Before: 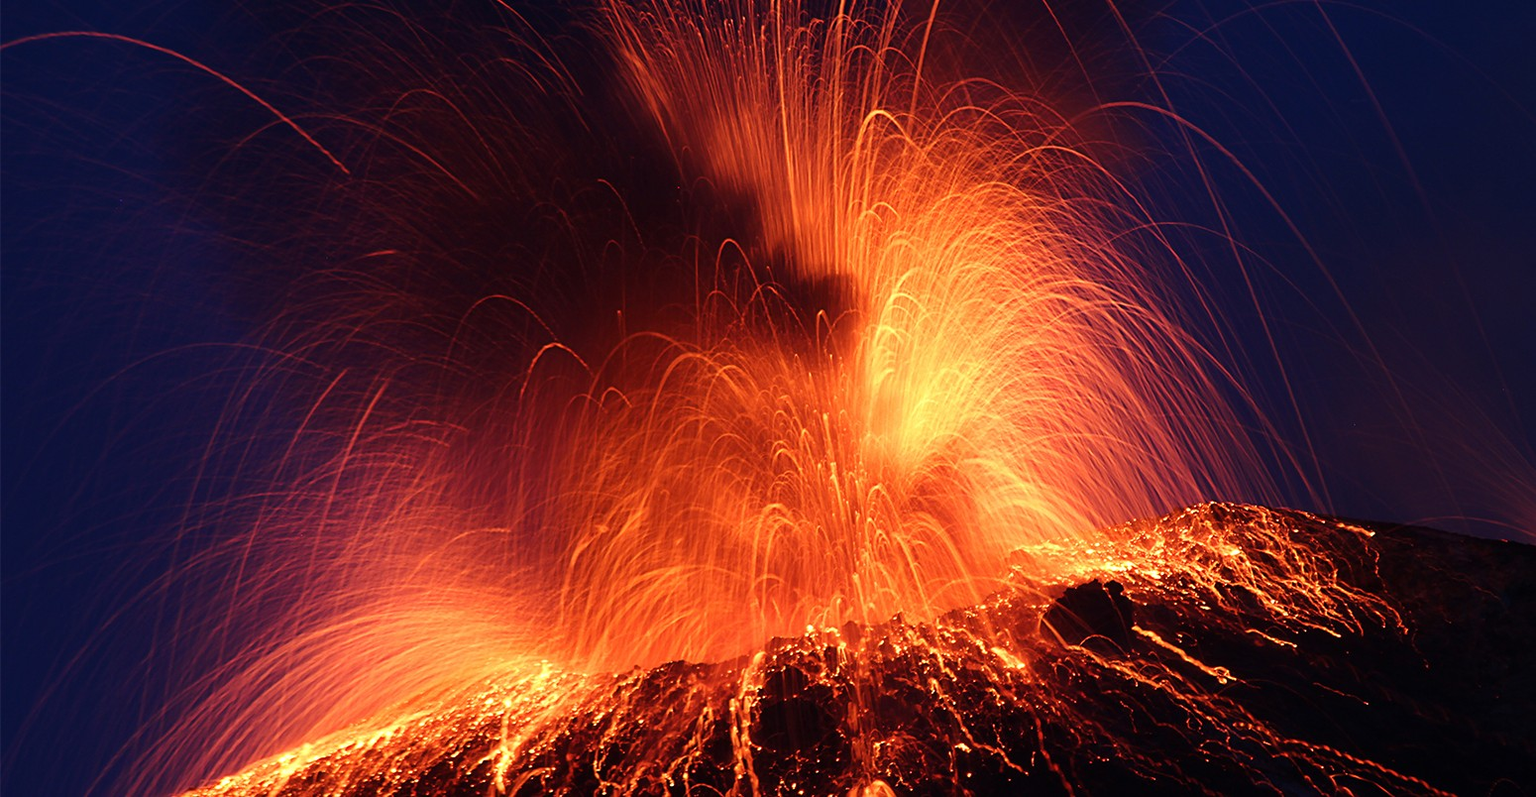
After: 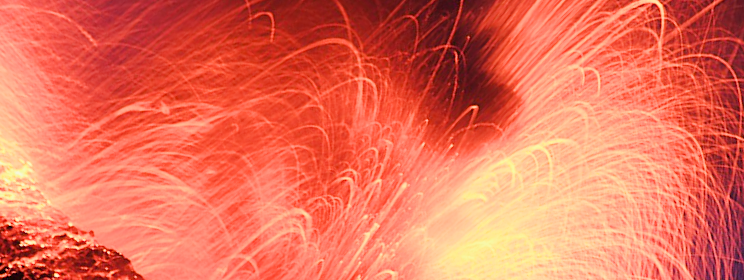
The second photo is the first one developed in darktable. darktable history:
exposure: black level correction 0, exposure 1.276 EV, compensate highlight preservation false
filmic rgb: black relative exposure -7.65 EV, white relative exposure 4.56 EV, threshold 3.02 EV, hardness 3.61, enable highlight reconstruction true
crop and rotate: angle -44.37°, top 16.374%, right 0.916%, bottom 11.69%
